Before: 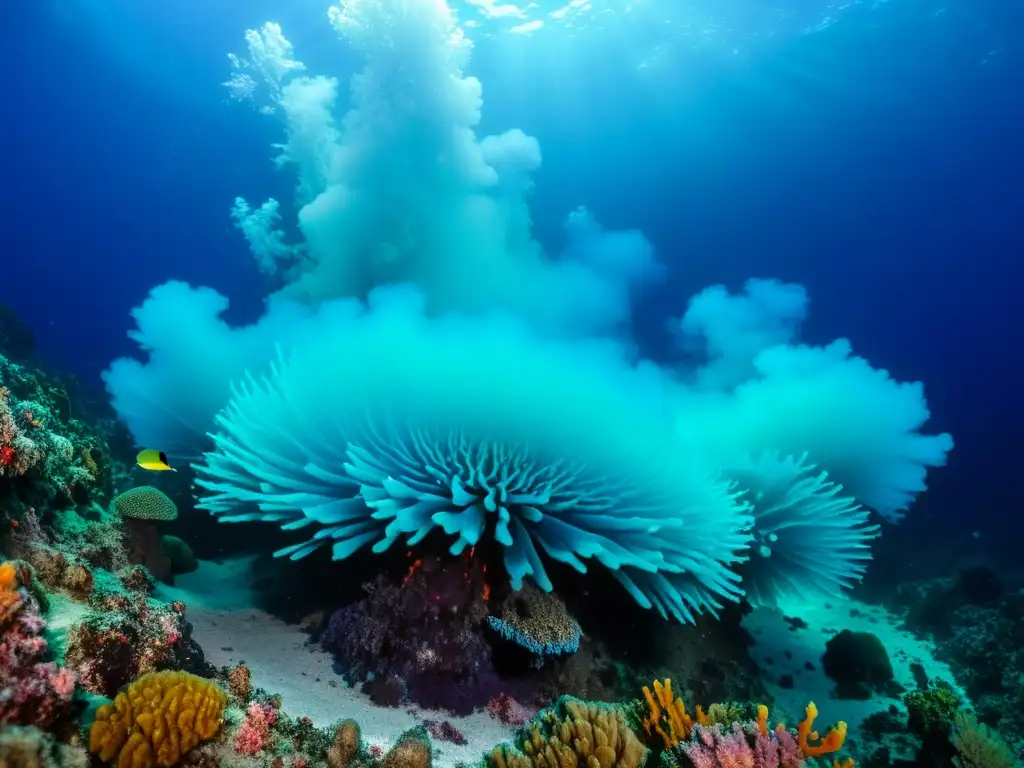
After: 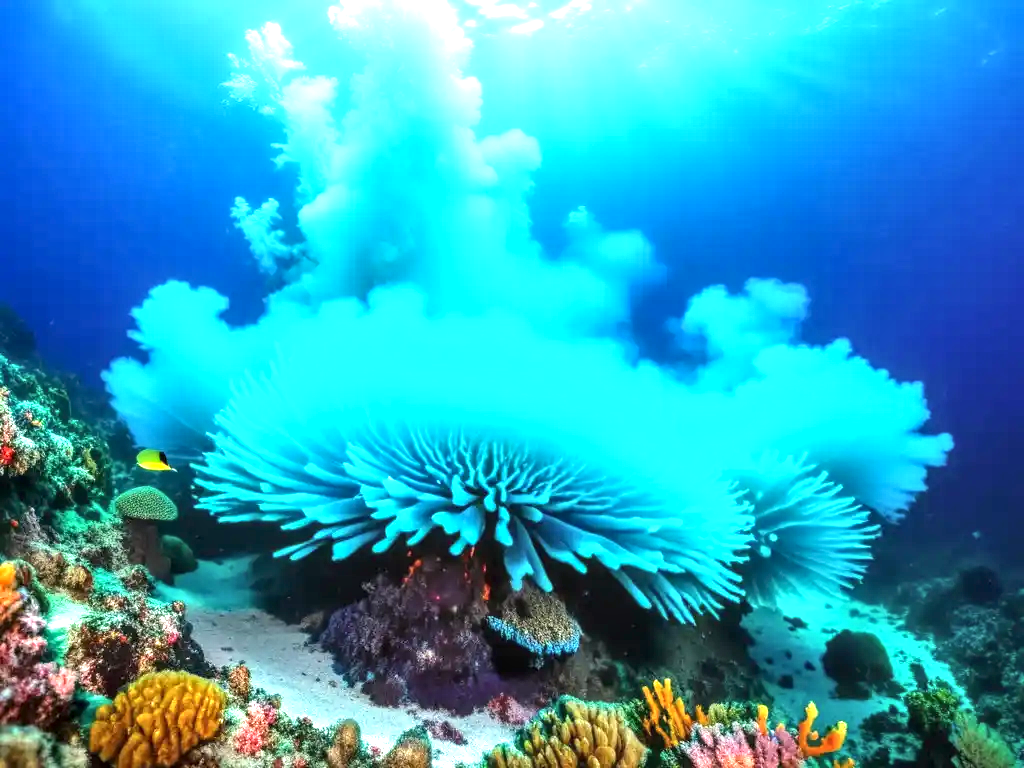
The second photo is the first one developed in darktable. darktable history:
local contrast: detail 130%
exposure: black level correction 0, exposure 1.366 EV, compensate highlight preservation false
